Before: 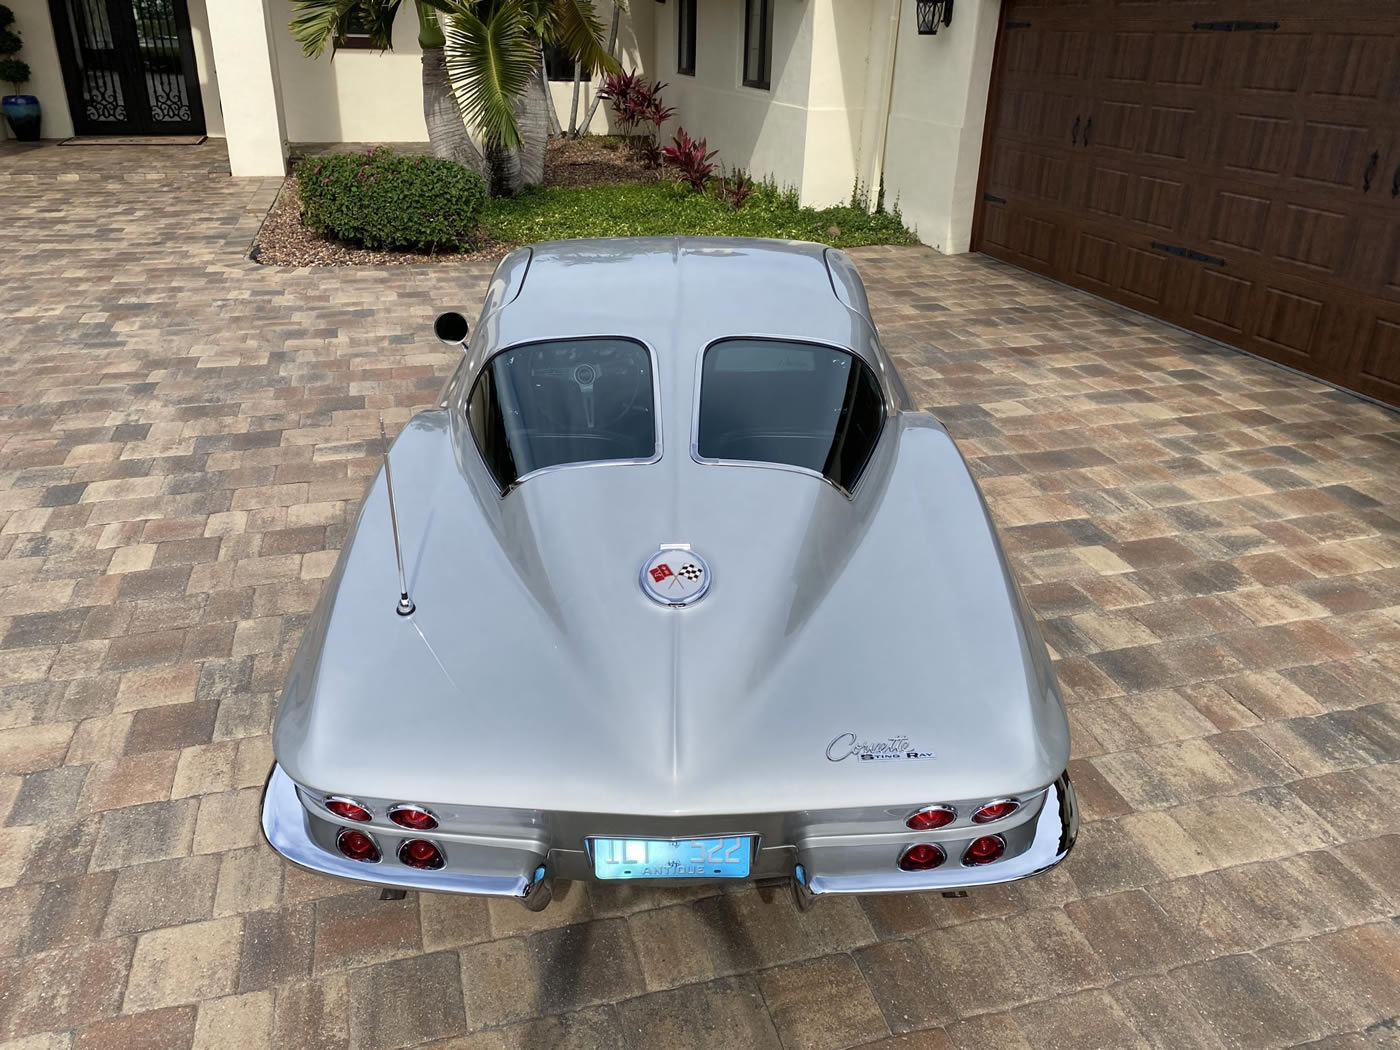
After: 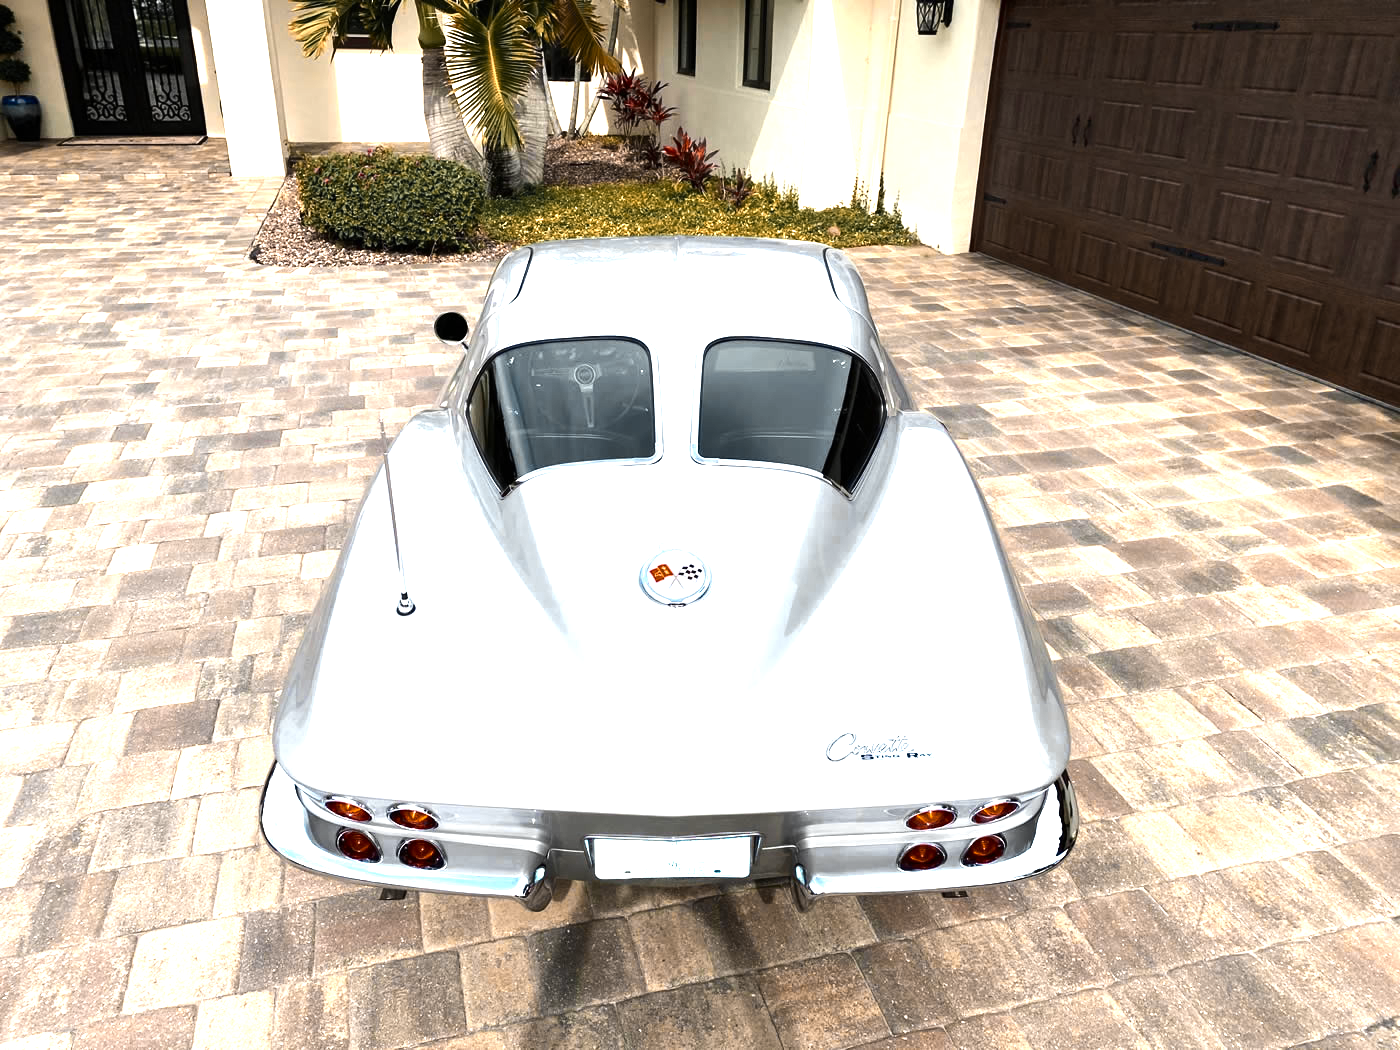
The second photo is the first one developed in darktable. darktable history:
exposure: exposure 0.6 EV, compensate highlight preservation false
color zones: curves: ch0 [(0.009, 0.528) (0.136, 0.6) (0.255, 0.586) (0.39, 0.528) (0.522, 0.584) (0.686, 0.736) (0.849, 0.561)]; ch1 [(0.045, 0.781) (0.14, 0.416) (0.257, 0.695) (0.442, 0.032) (0.738, 0.338) (0.818, 0.632) (0.891, 0.741) (1, 0.704)]; ch2 [(0, 0.667) (0.141, 0.52) (0.26, 0.37) (0.474, 0.432) (0.743, 0.286)]
tone equalizer: -8 EV -0.75 EV, -7 EV -0.7 EV, -6 EV -0.6 EV, -5 EV -0.4 EV, -3 EV 0.4 EV, -2 EV 0.6 EV, -1 EV 0.7 EV, +0 EV 0.75 EV, edges refinement/feathering 500, mask exposure compensation -1.57 EV, preserve details no
